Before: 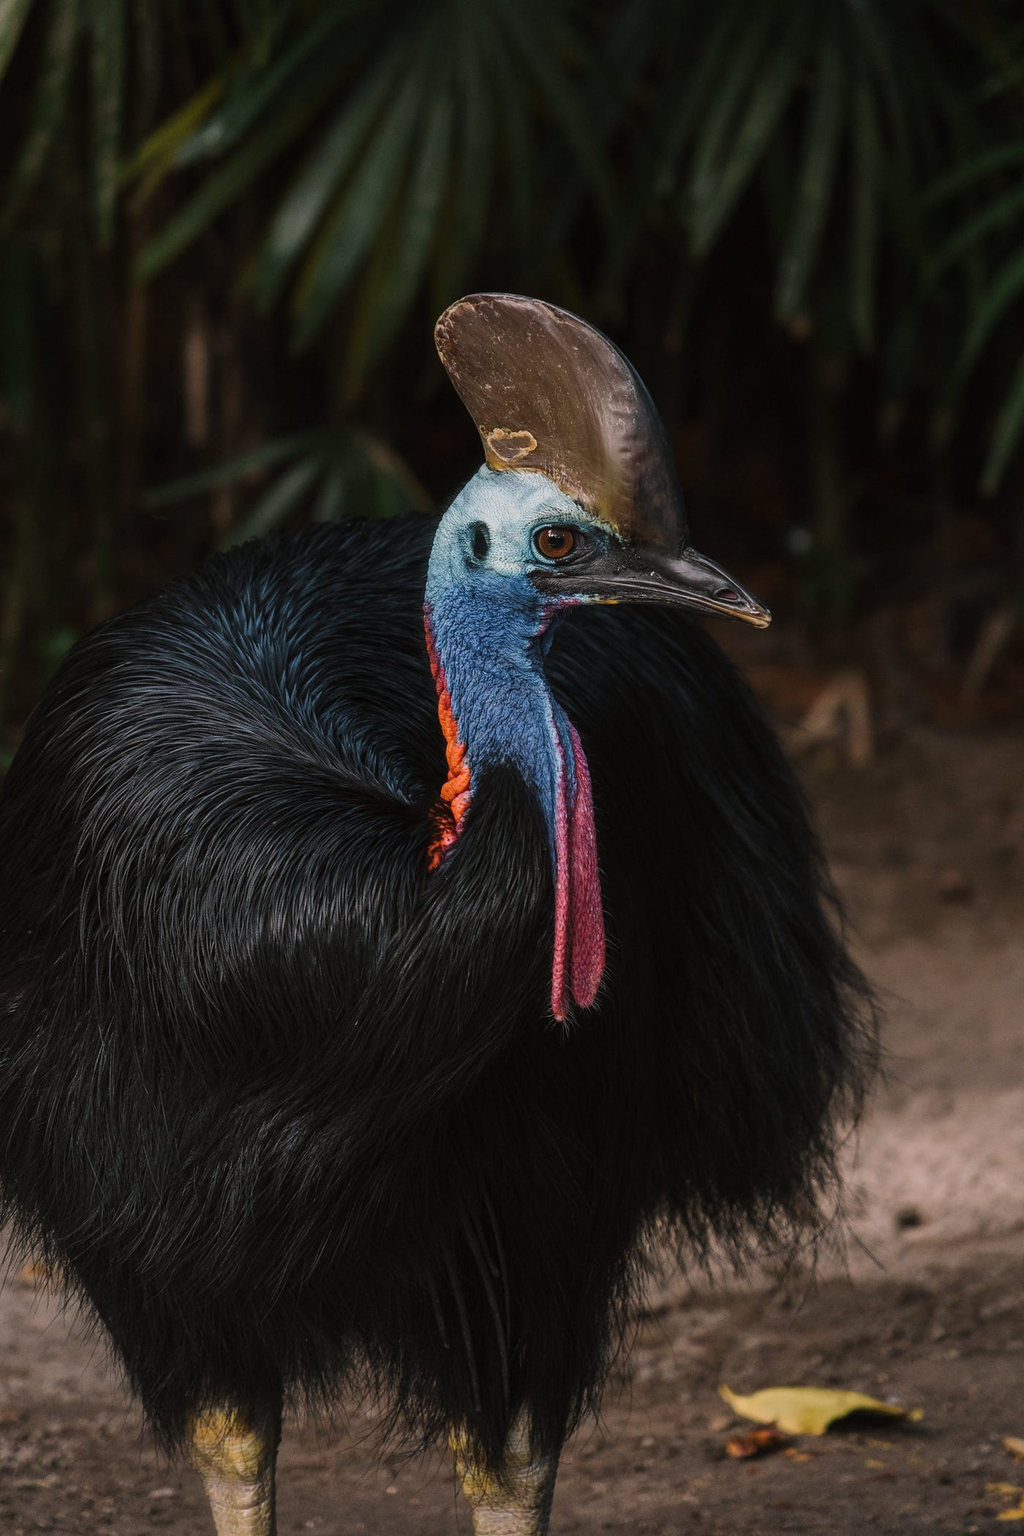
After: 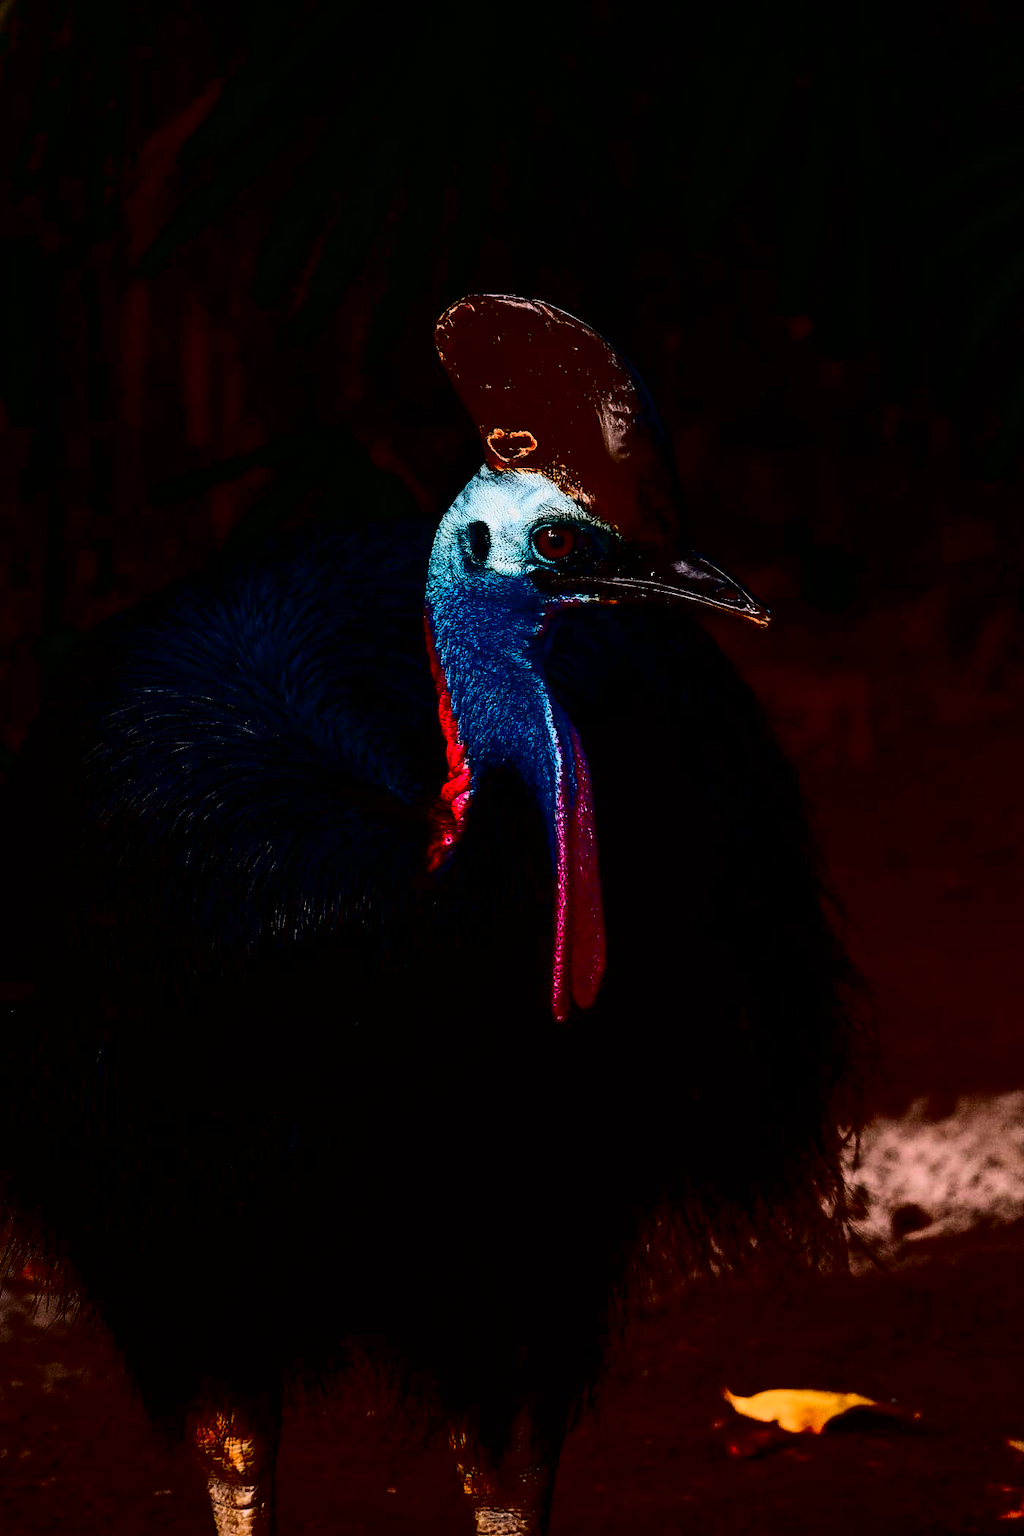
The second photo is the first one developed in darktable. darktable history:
color zones: curves: ch1 [(0.263, 0.53) (0.376, 0.287) (0.487, 0.512) (0.748, 0.547) (1, 0.513)]; ch2 [(0.262, 0.45) (0.751, 0.477)]
contrast brightness saturation: contrast 0.78, brightness -0.987, saturation 0.984
